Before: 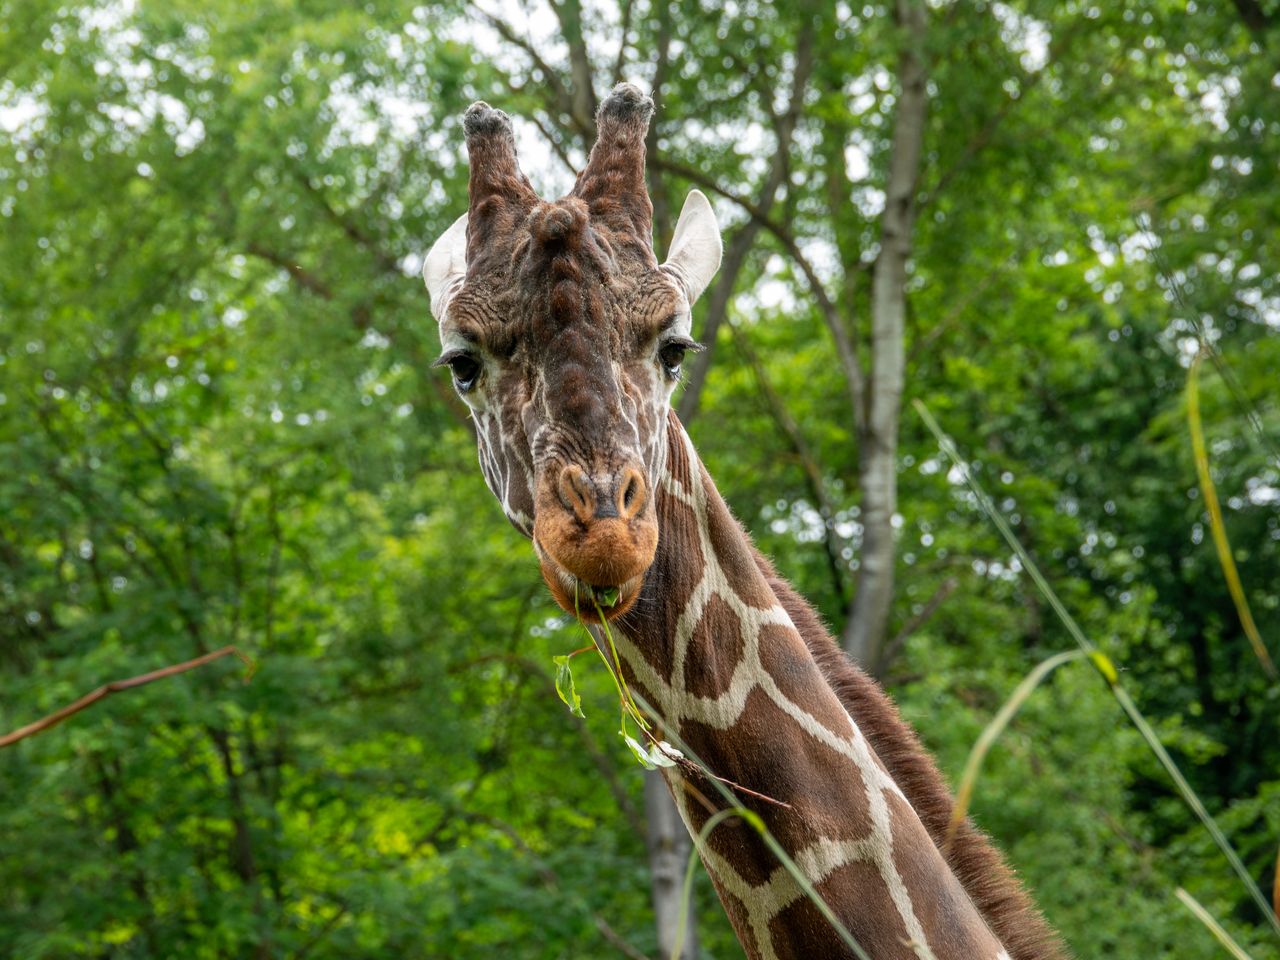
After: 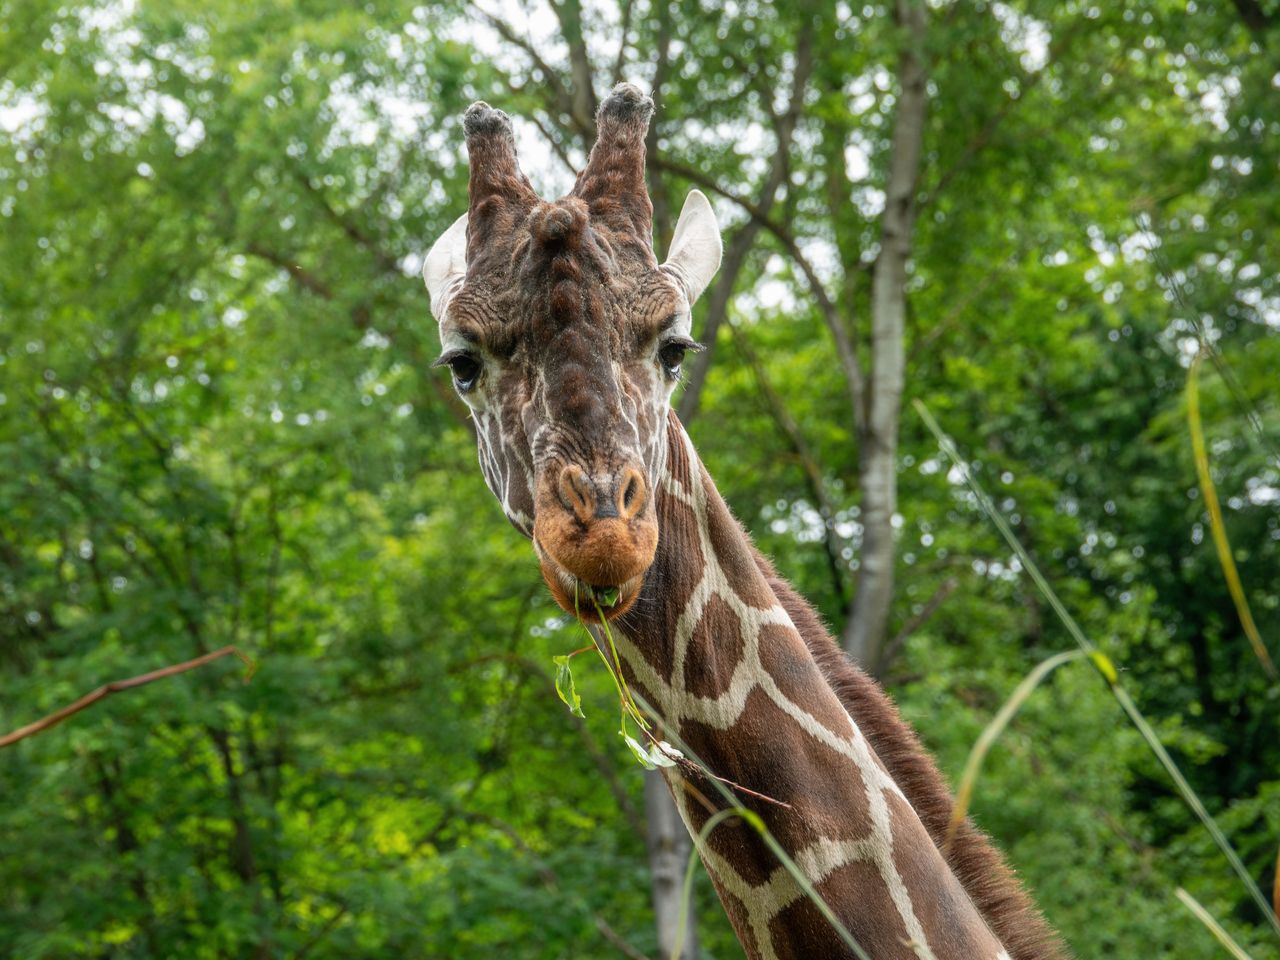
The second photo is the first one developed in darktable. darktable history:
haze removal: strength -0.055, compatibility mode true, adaptive false
